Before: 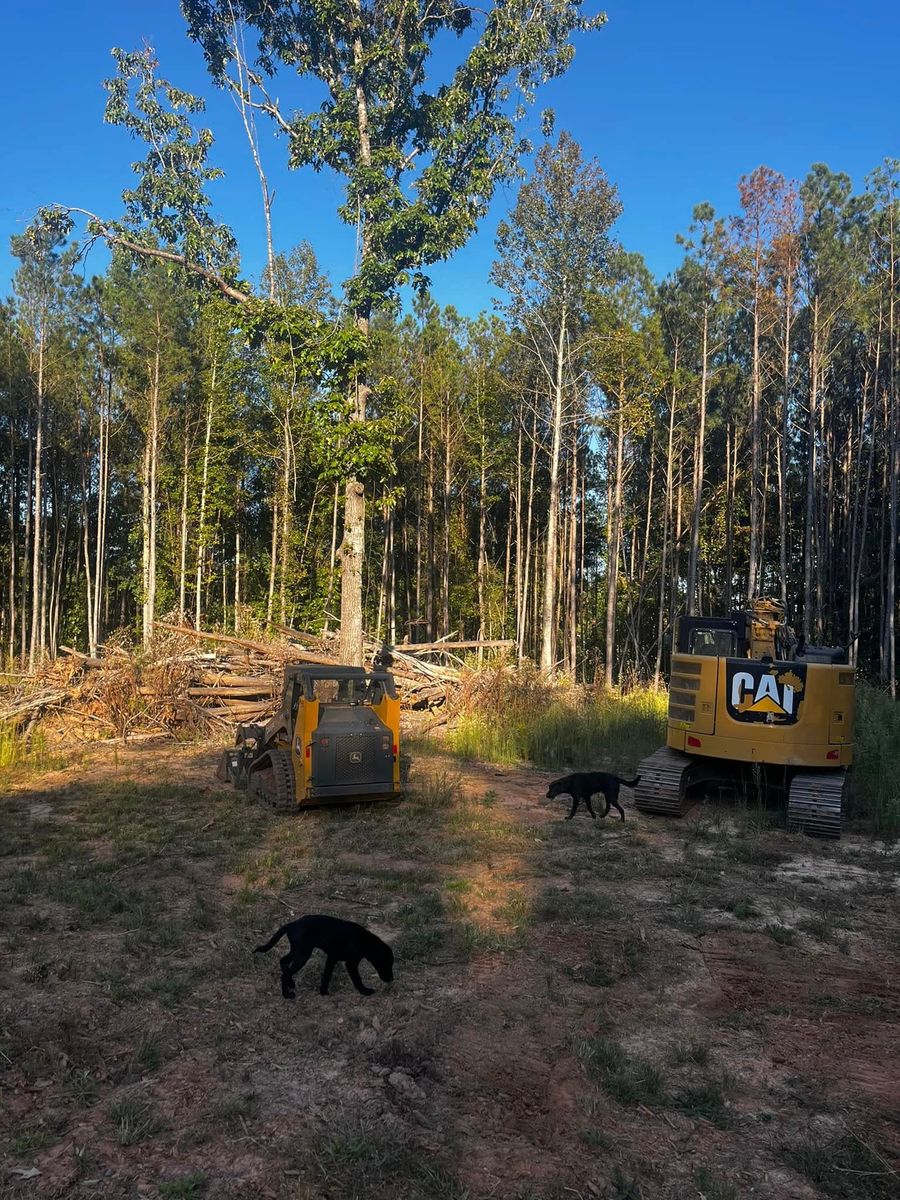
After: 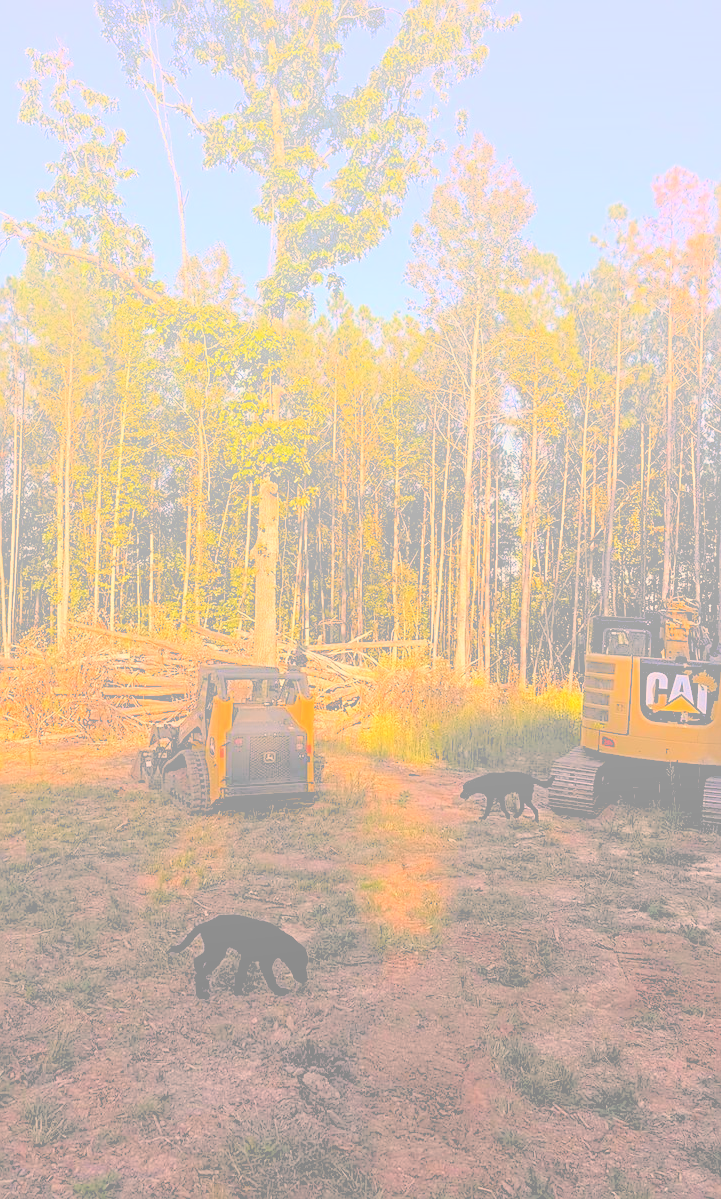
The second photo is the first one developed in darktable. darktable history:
sharpen: on, module defaults
rgb levels: preserve colors sum RGB, levels [[0.038, 0.433, 0.934], [0, 0.5, 1], [0, 0.5, 1]]
exposure: compensate highlight preservation false
bloom: size 85%, threshold 5%, strength 85%
crop and rotate: left 9.597%, right 10.195%
color correction: highlights a* 21.16, highlights b* 19.61
tone equalizer: on, module defaults
